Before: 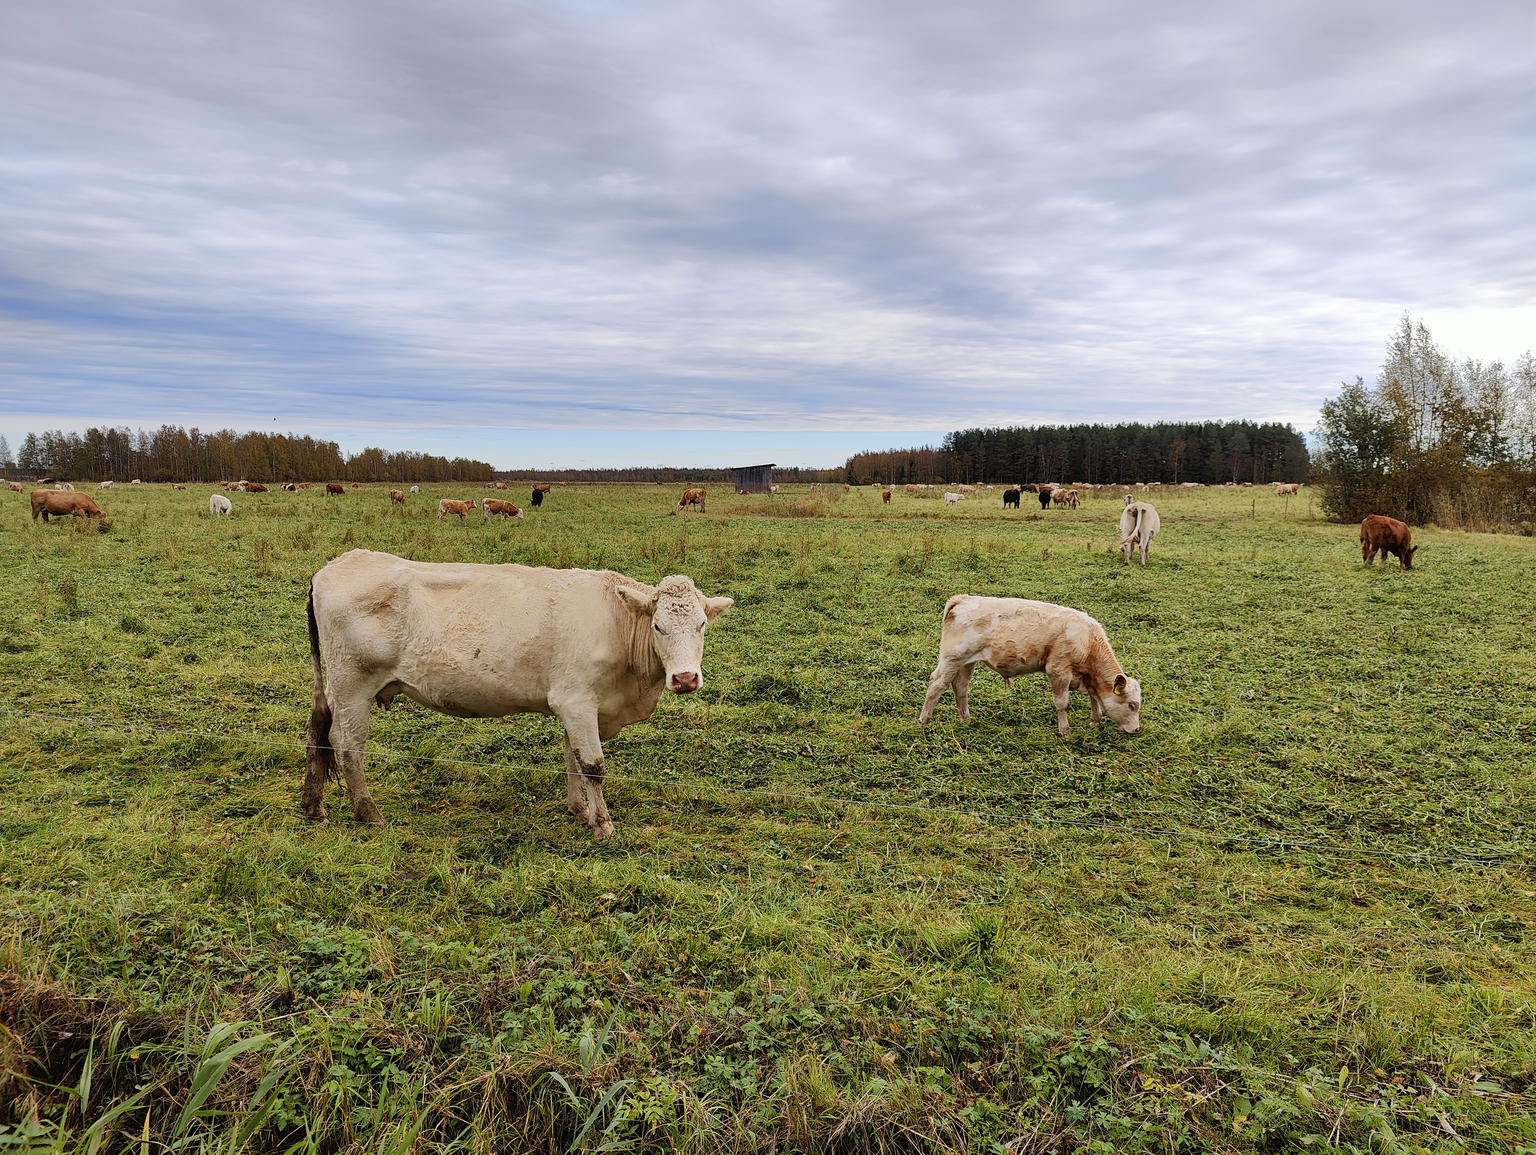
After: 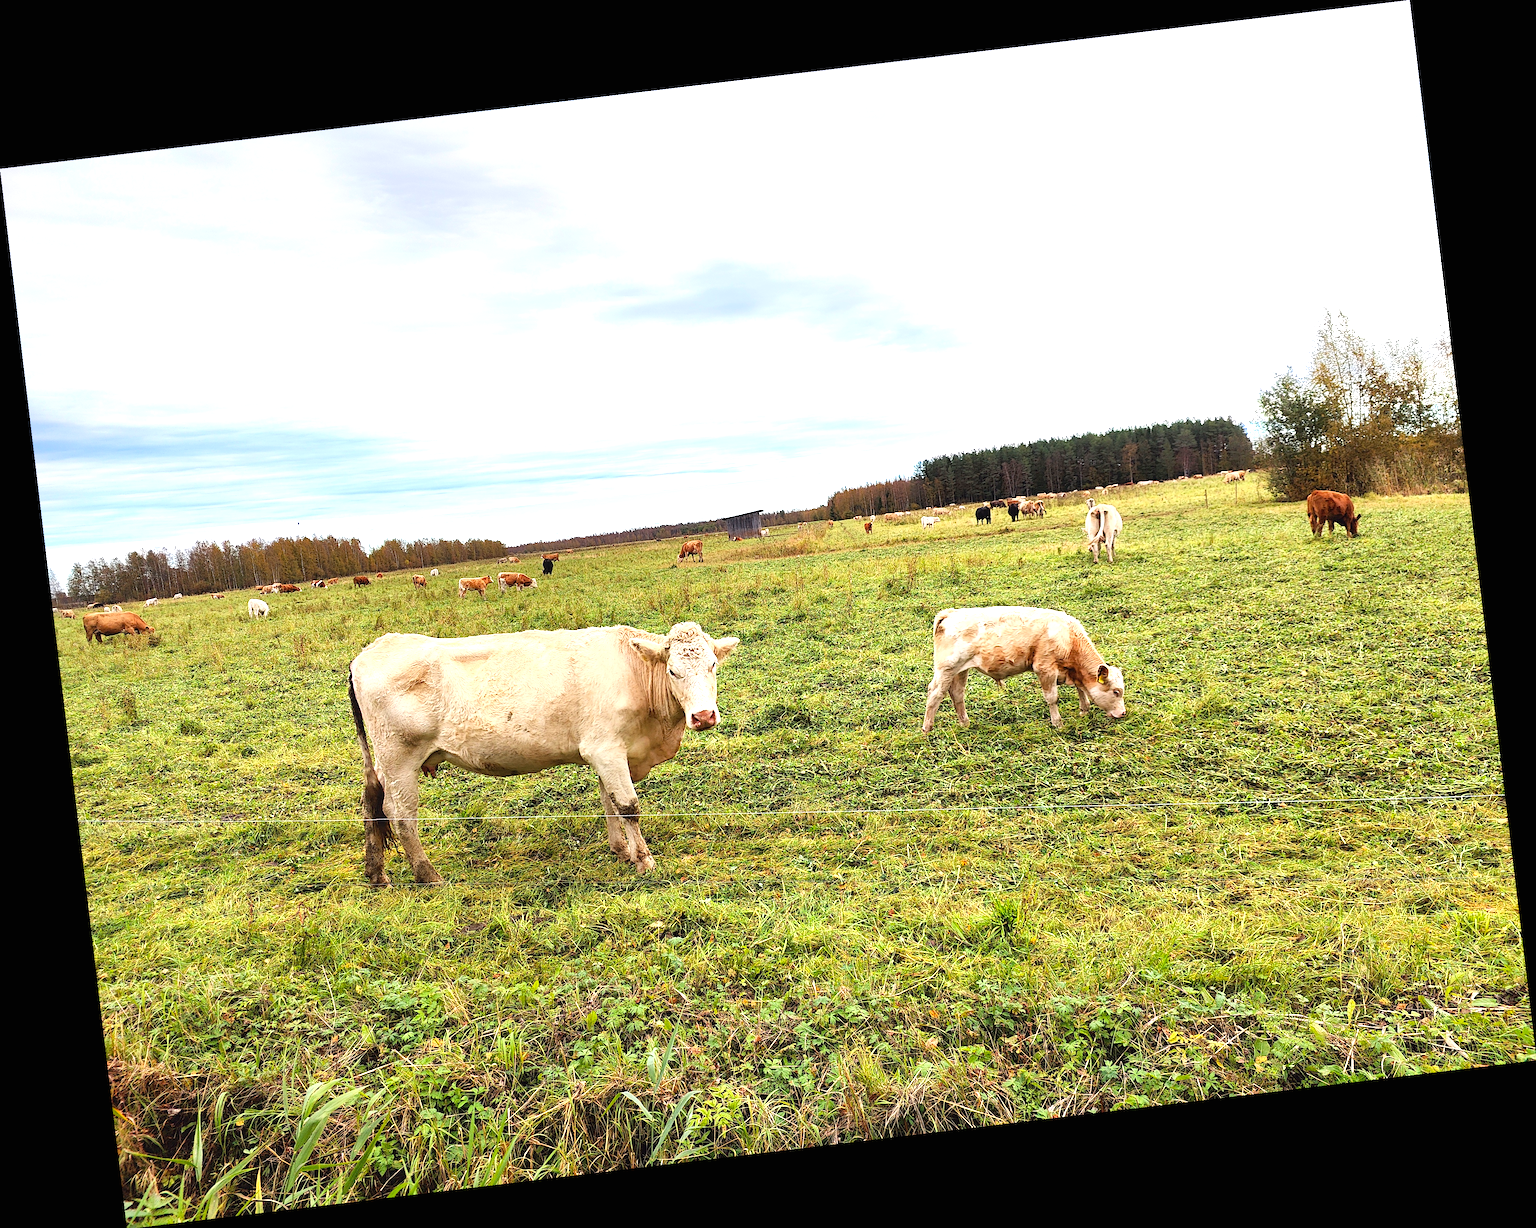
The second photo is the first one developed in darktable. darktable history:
exposure: black level correction 0, exposure 1.2 EV, compensate exposure bias true, compensate highlight preservation false
rotate and perspective: rotation -6.83°, automatic cropping off
